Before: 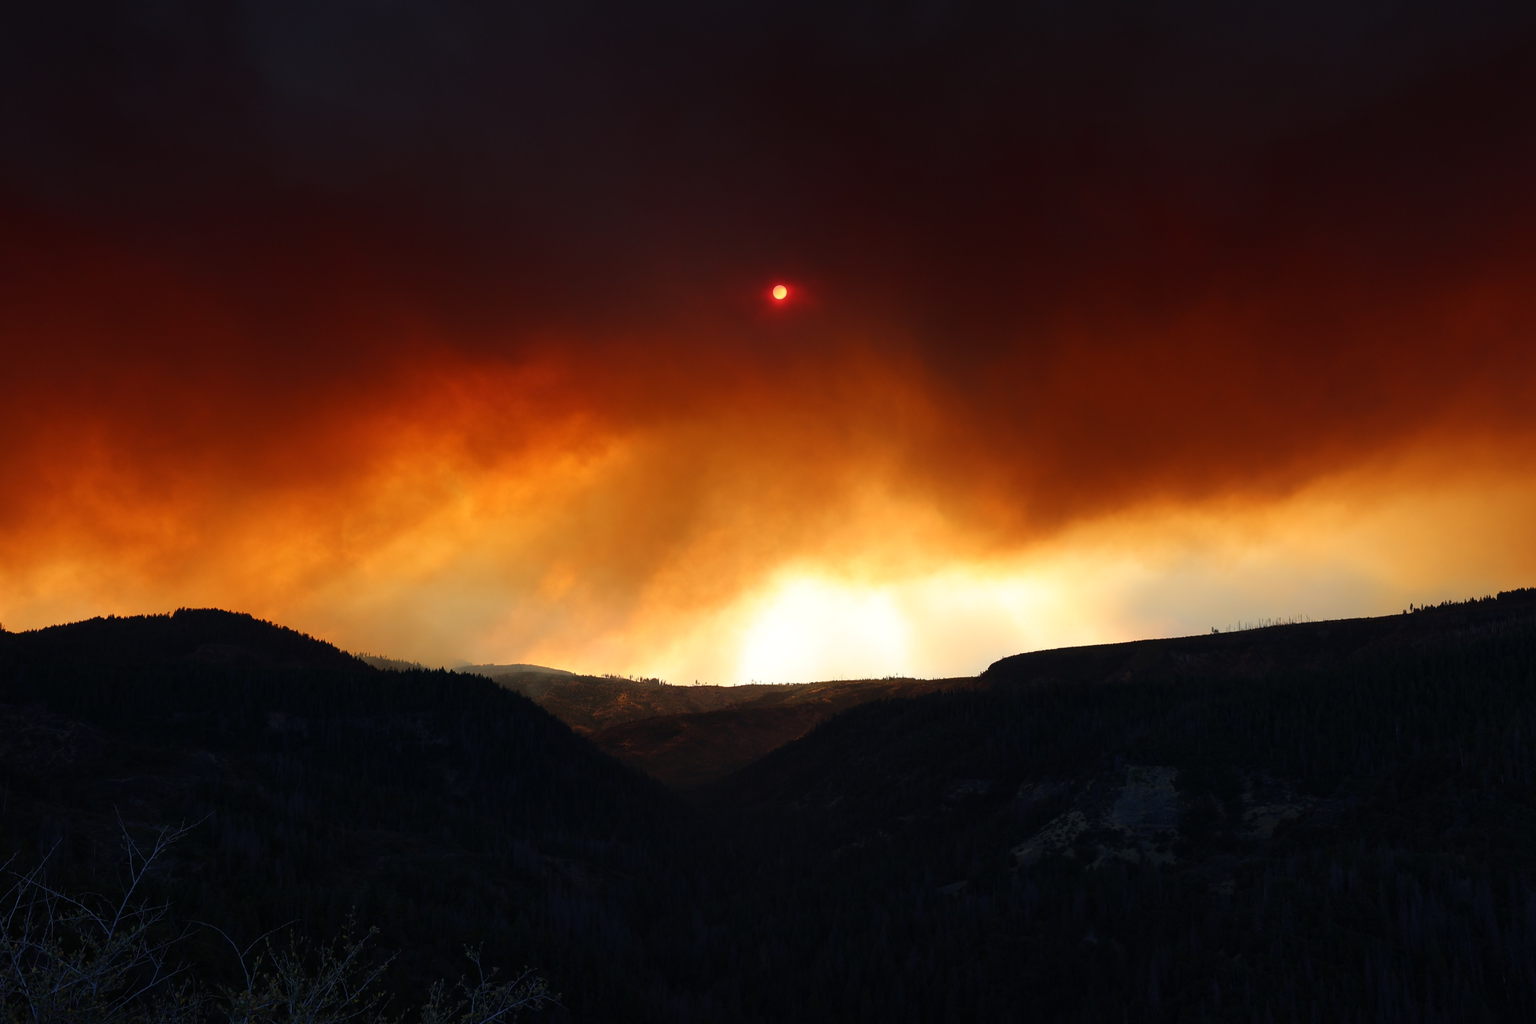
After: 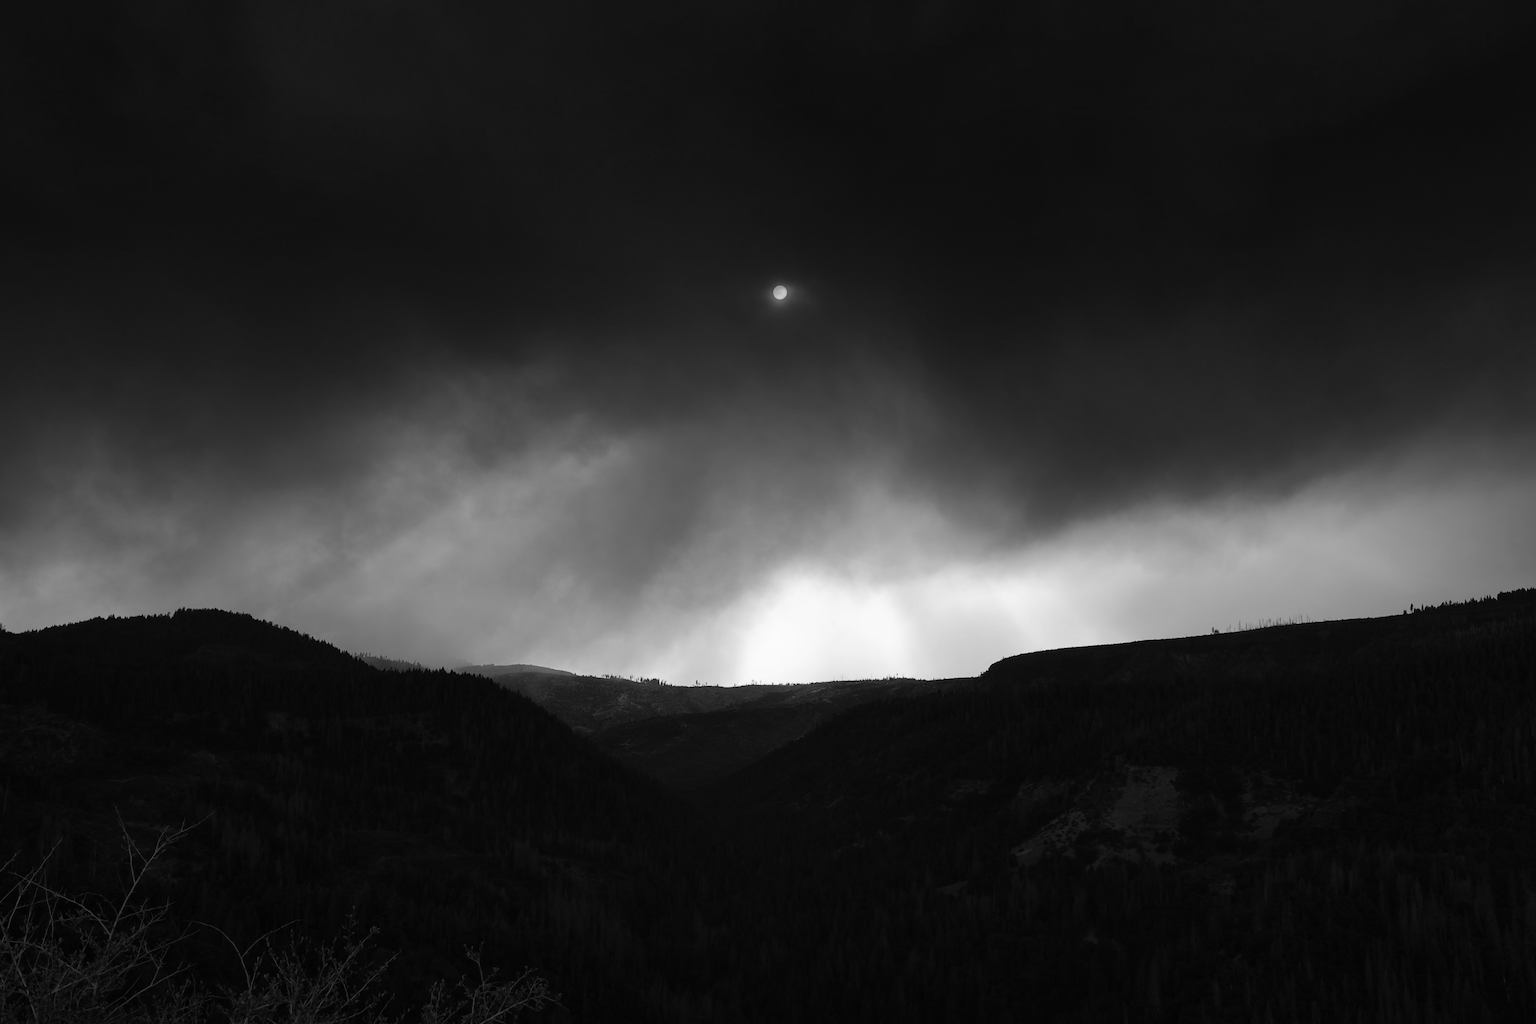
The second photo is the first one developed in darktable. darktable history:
color calibration: output gray [0.253, 0.26, 0.487, 0], illuminant as shot in camera, x 0.358, y 0.373, temperature 4628.91 K, saturation algorithm version 1 (2020)
